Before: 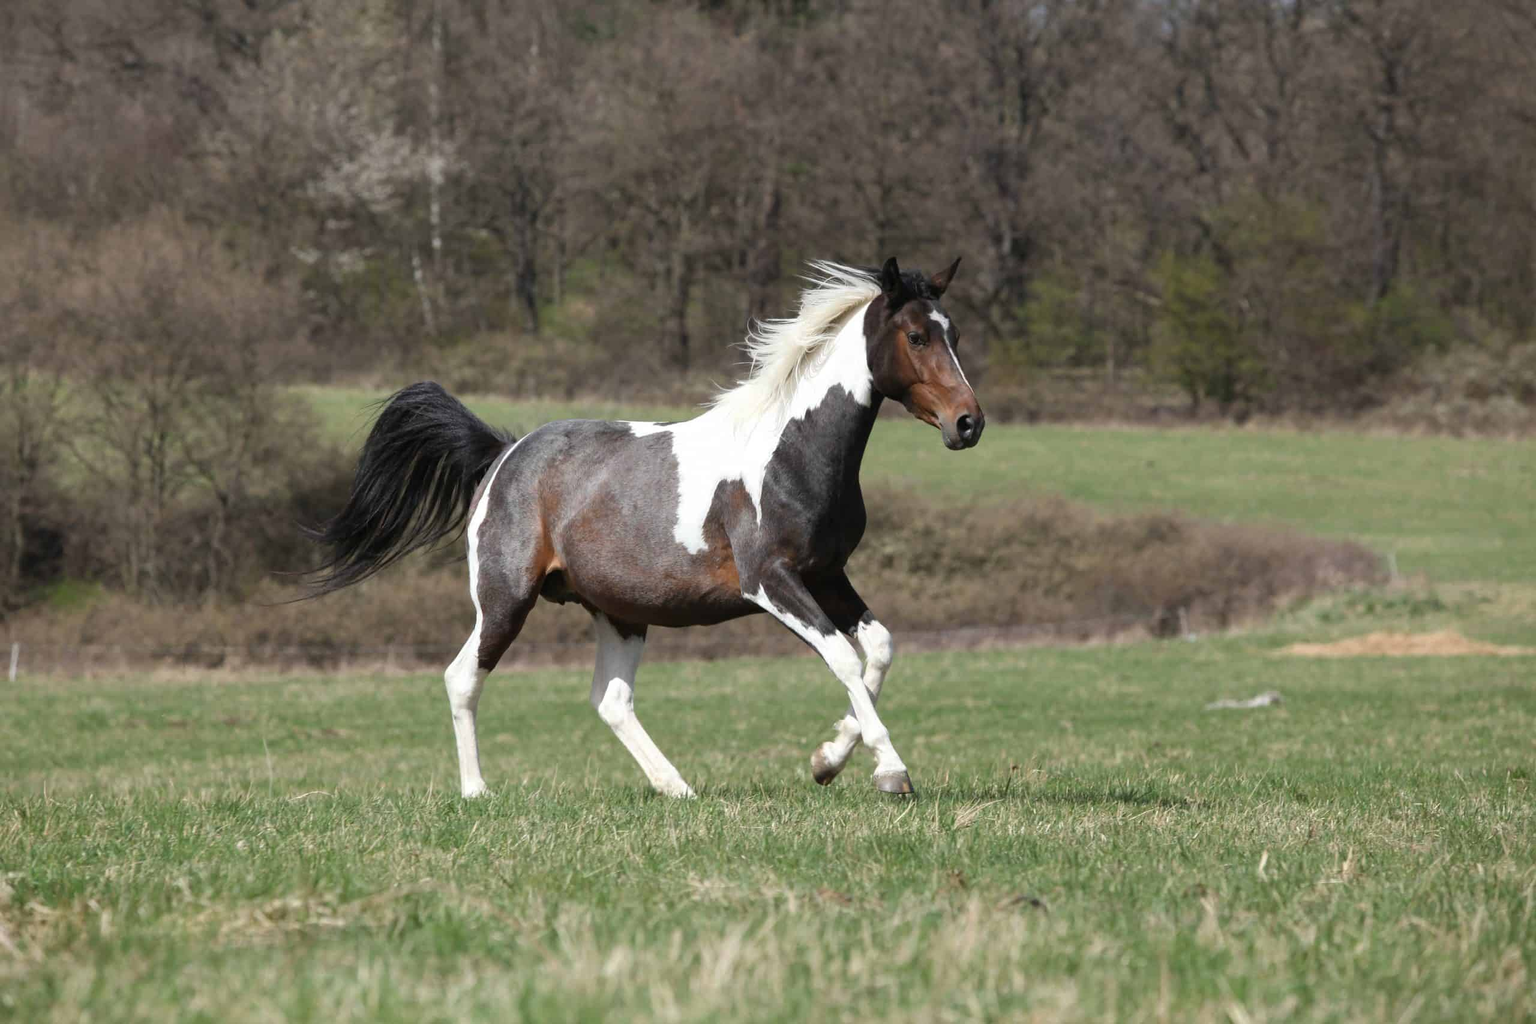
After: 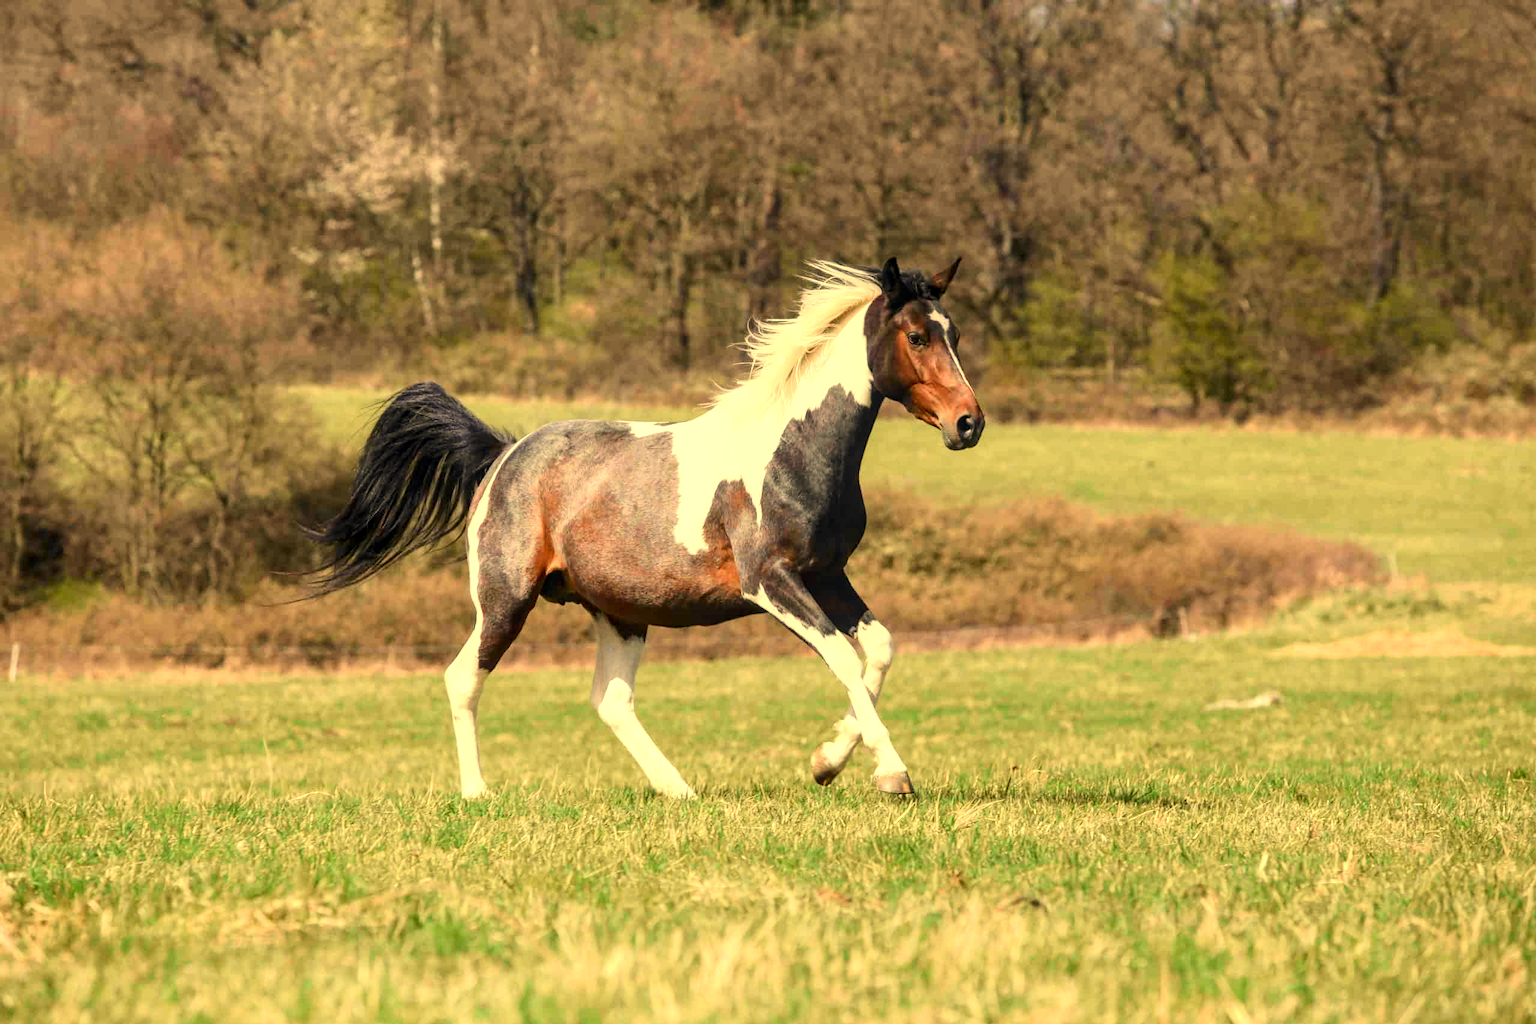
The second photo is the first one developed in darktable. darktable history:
white balance: red 1.138, green 0.996, blue 0.812
exposure: exposure 0.493 EV, compensate highlight preservation false
tone curve: curves: ch0 [(0, 0) (0.071, 0.047) (0.266, 0.26) (0.491, 0.552) (0.753, 0.818) (1, 0.983)]; ch1 [(0, 0) (0.346, 0.307) (0.408, 0.369) (0.463, 0.443) (0.482, 0.493) (0.502, 0.5) (0.517, 0.518) (0.55, 0.573) (0.597, 0.641) (0.651, 0.709) (1, 1)]; ch2 [(0, 0) (0.346, 0.34) (0.434, 0.46) (0.485, 0.494) (0.5, 0.494) (0.517, 0.506) (0.535, 0.545) (0.583, 0.634) (0.625, 0.686) (1, 1)], color space Lab, independent channels, preserve colors none
local contrast: on, module defaults
